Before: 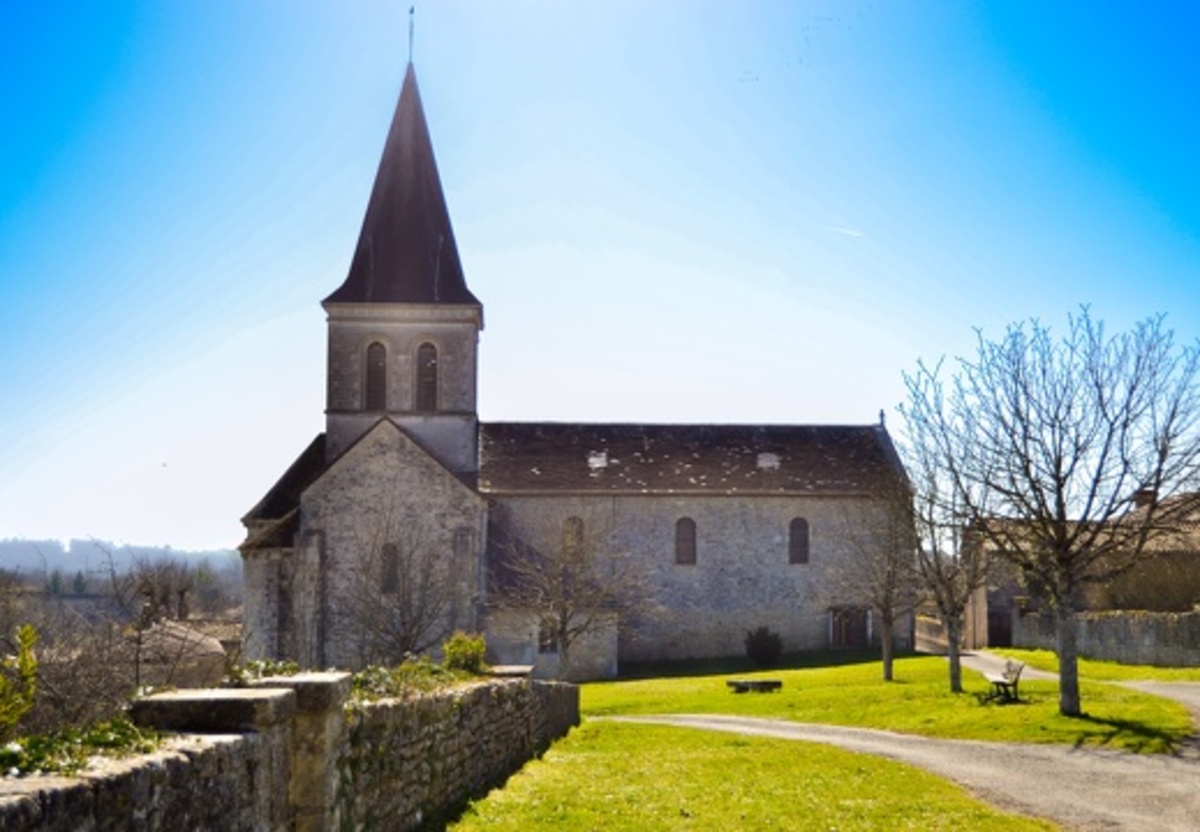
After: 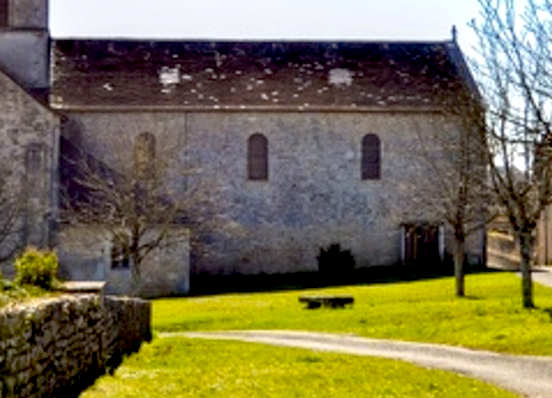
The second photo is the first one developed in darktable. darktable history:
exposure: black level correction 0.025, exposure 0.182 EV, compensate highlight preservation false
local contrast: on, module defaults
crop: left 35.737%, top 46.253%, right 18.193%, bottom 5.852%
